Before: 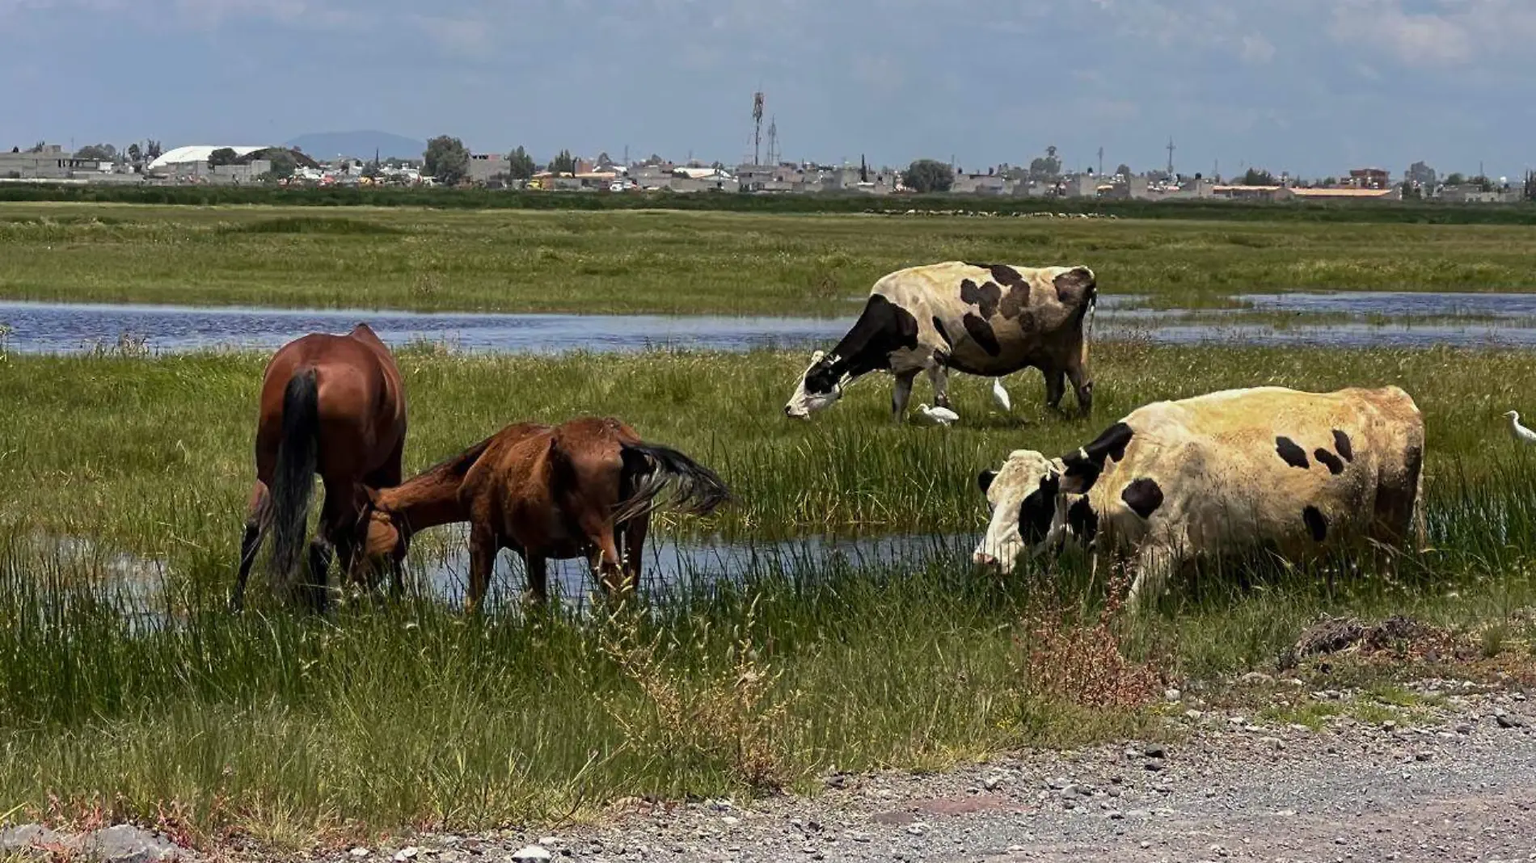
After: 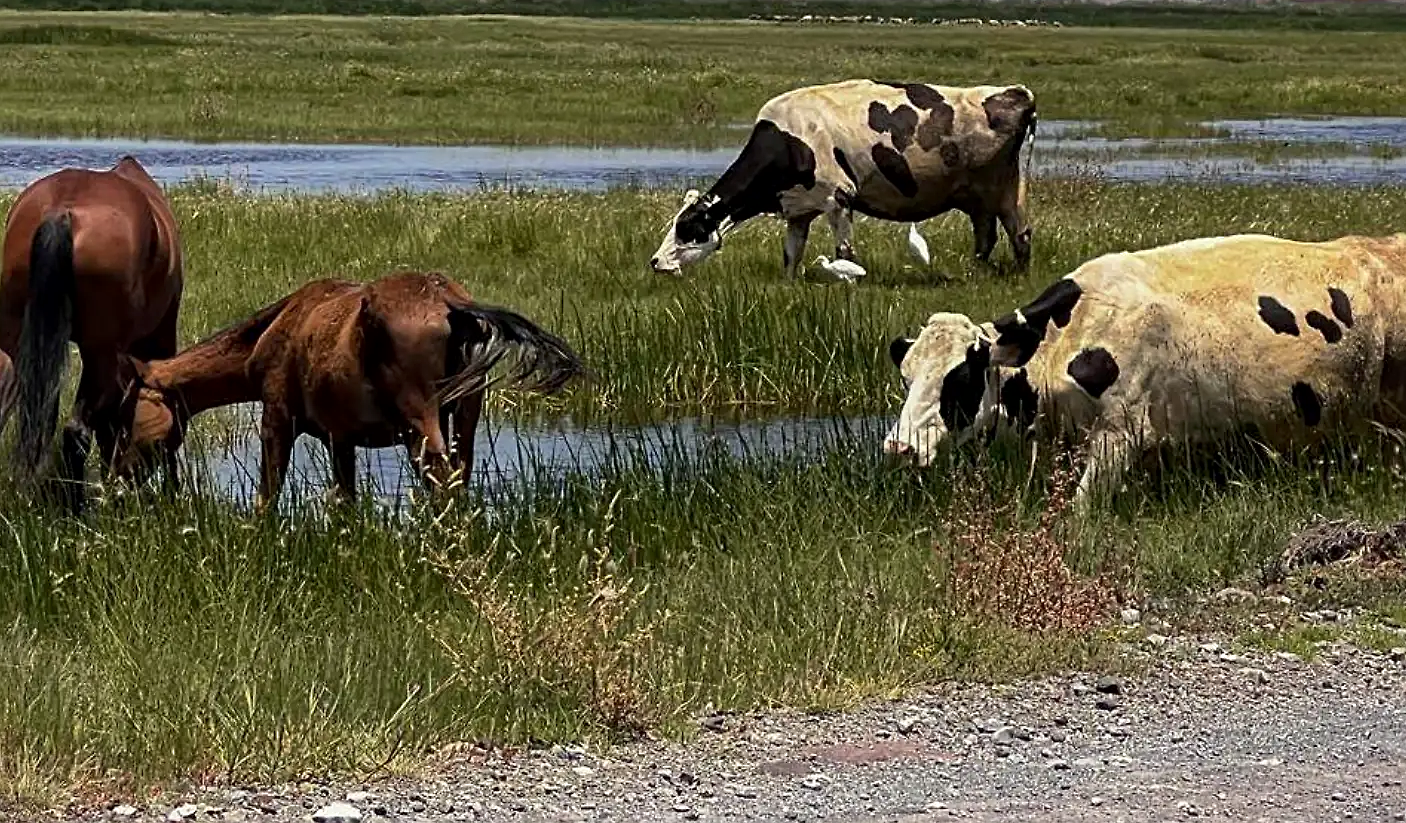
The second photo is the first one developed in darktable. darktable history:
crop: left 16.871%, top 22.857%, right 9.116%
sharpen: on, module defaults
local contrast: mode bilateral grid, contrast 20, coarseness 50, detail 120%, midtone range 0.2
